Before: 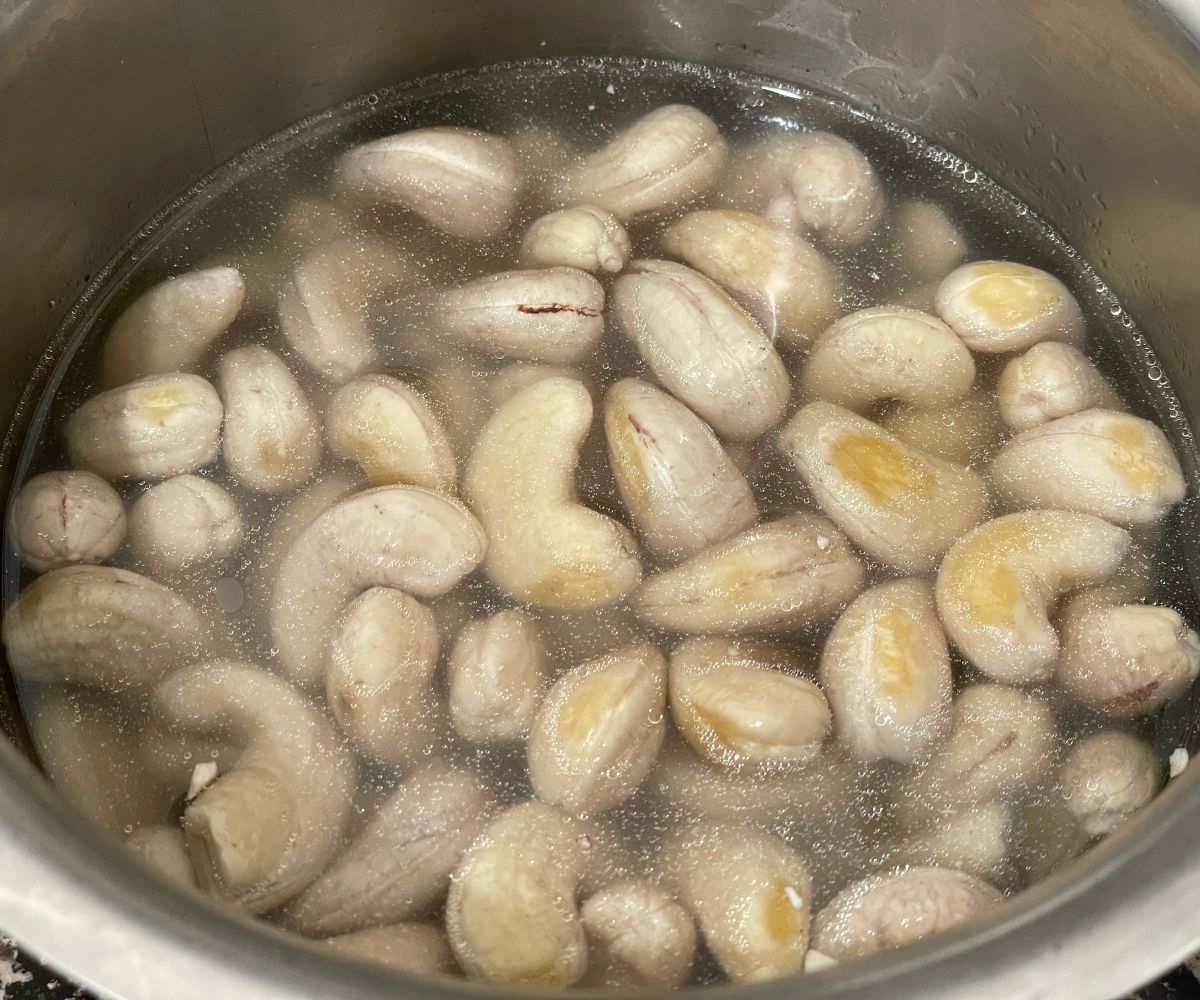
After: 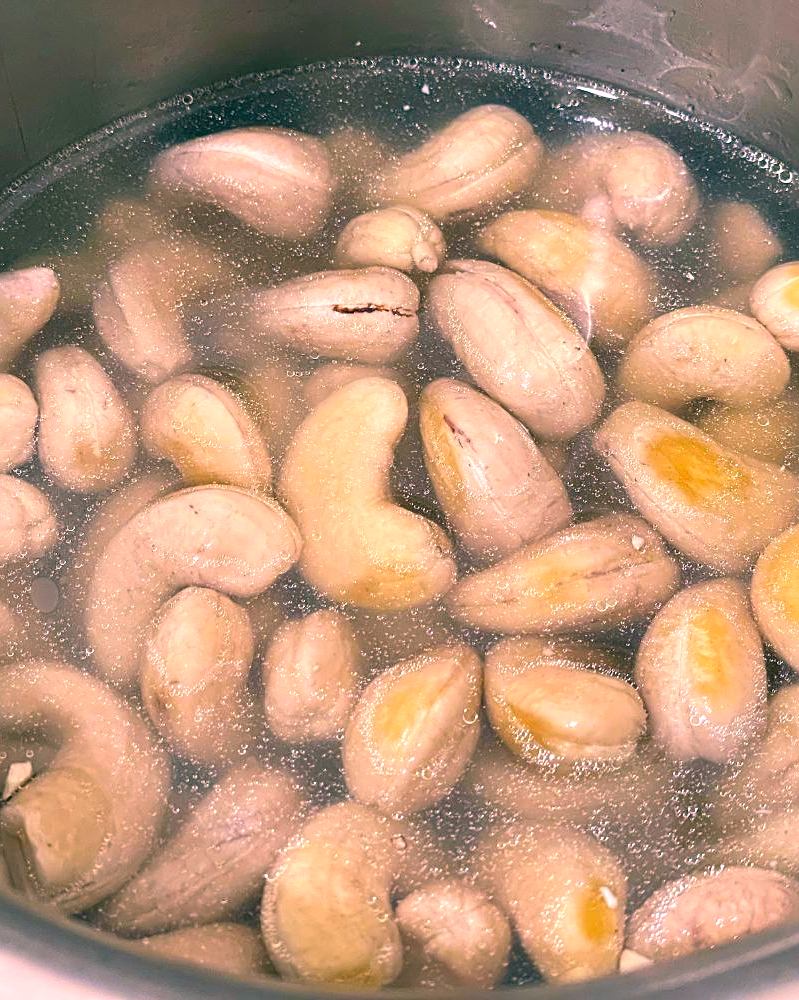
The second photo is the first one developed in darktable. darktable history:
color correction: highlights a* 16.68, highlights b* 0.327, shadows a* -14.9, shadows b* -14, saturation 1.52
sharpen: radius 2.766
crop: left 15.425%, right 17.916%
exposure: exposure 0.296 EV, compensate highlight preservation false
